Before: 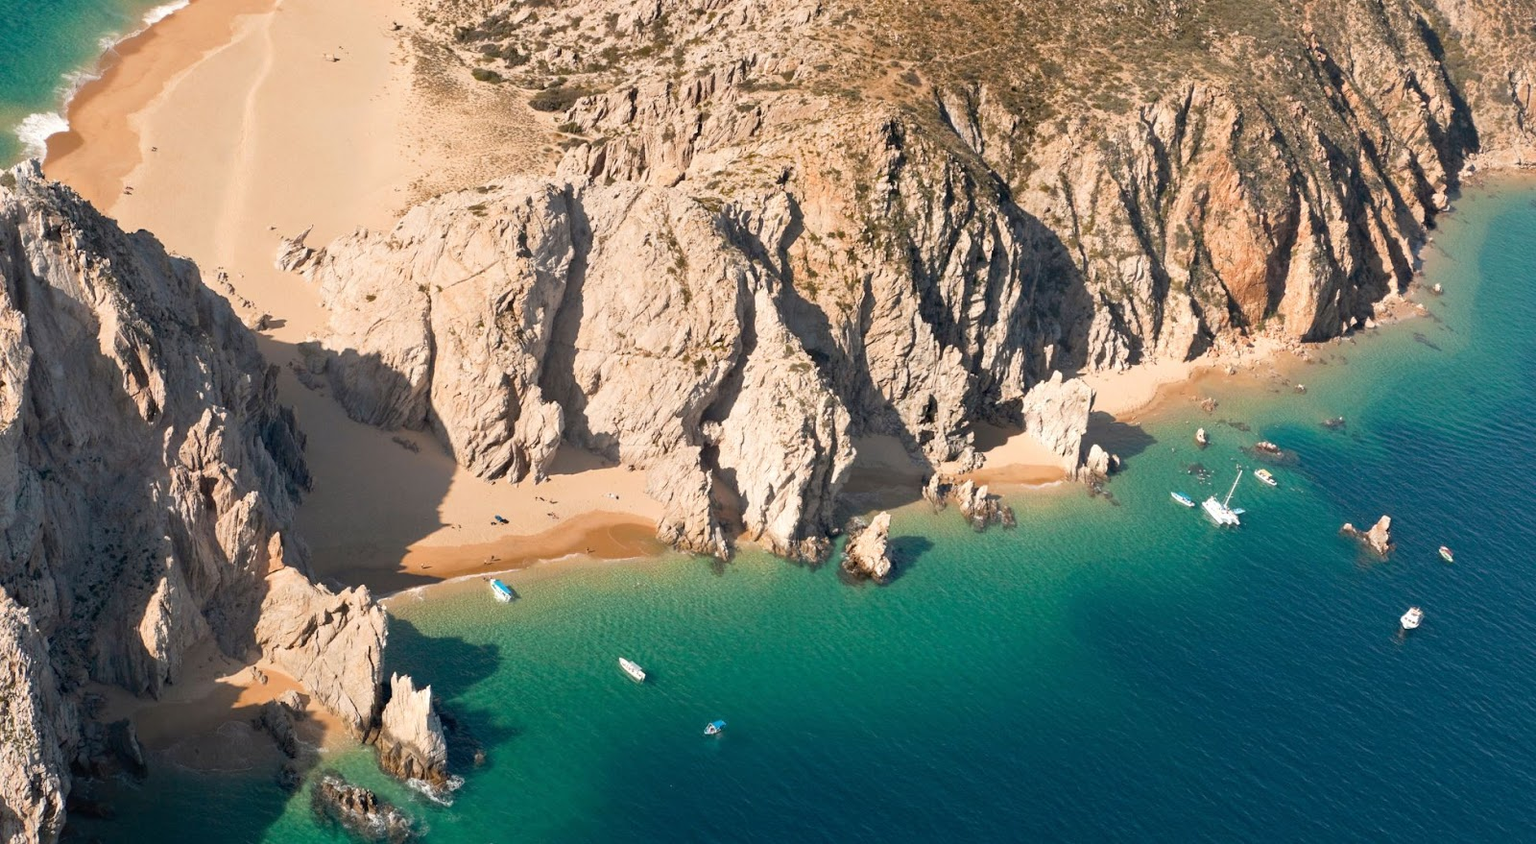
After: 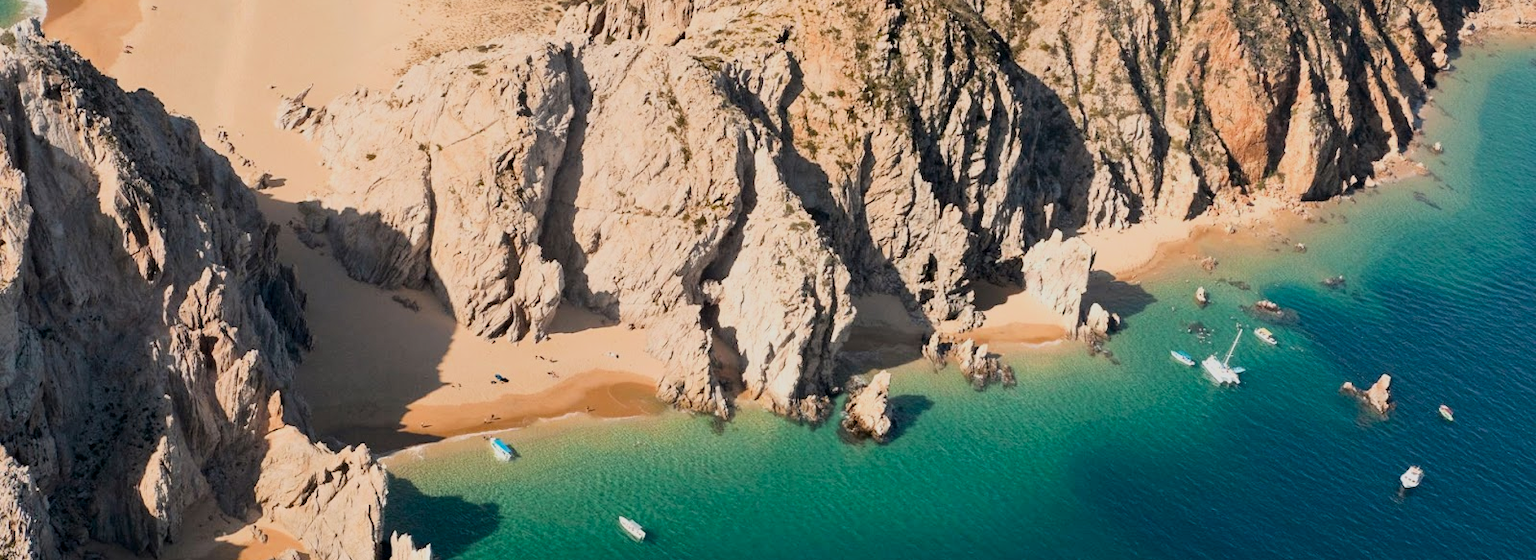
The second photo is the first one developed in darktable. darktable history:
color balance rgb: linear chroma grading › global chroma 1.5%, linear chroma grading › mid-tones -1%, perceptual saturation grading › global saturation -3%, perceptual saturation grading › shadows -2%
crop: top 16.727%, bottom 16.727%
filmic rgb: black relative exposure -7.65 EV, white relative exposure 4.56 EV, hardness 3.61, color science v6 (2022)
contrast brightness saturation: contrast 0.15, brightness -0.01, saturation 0.1
